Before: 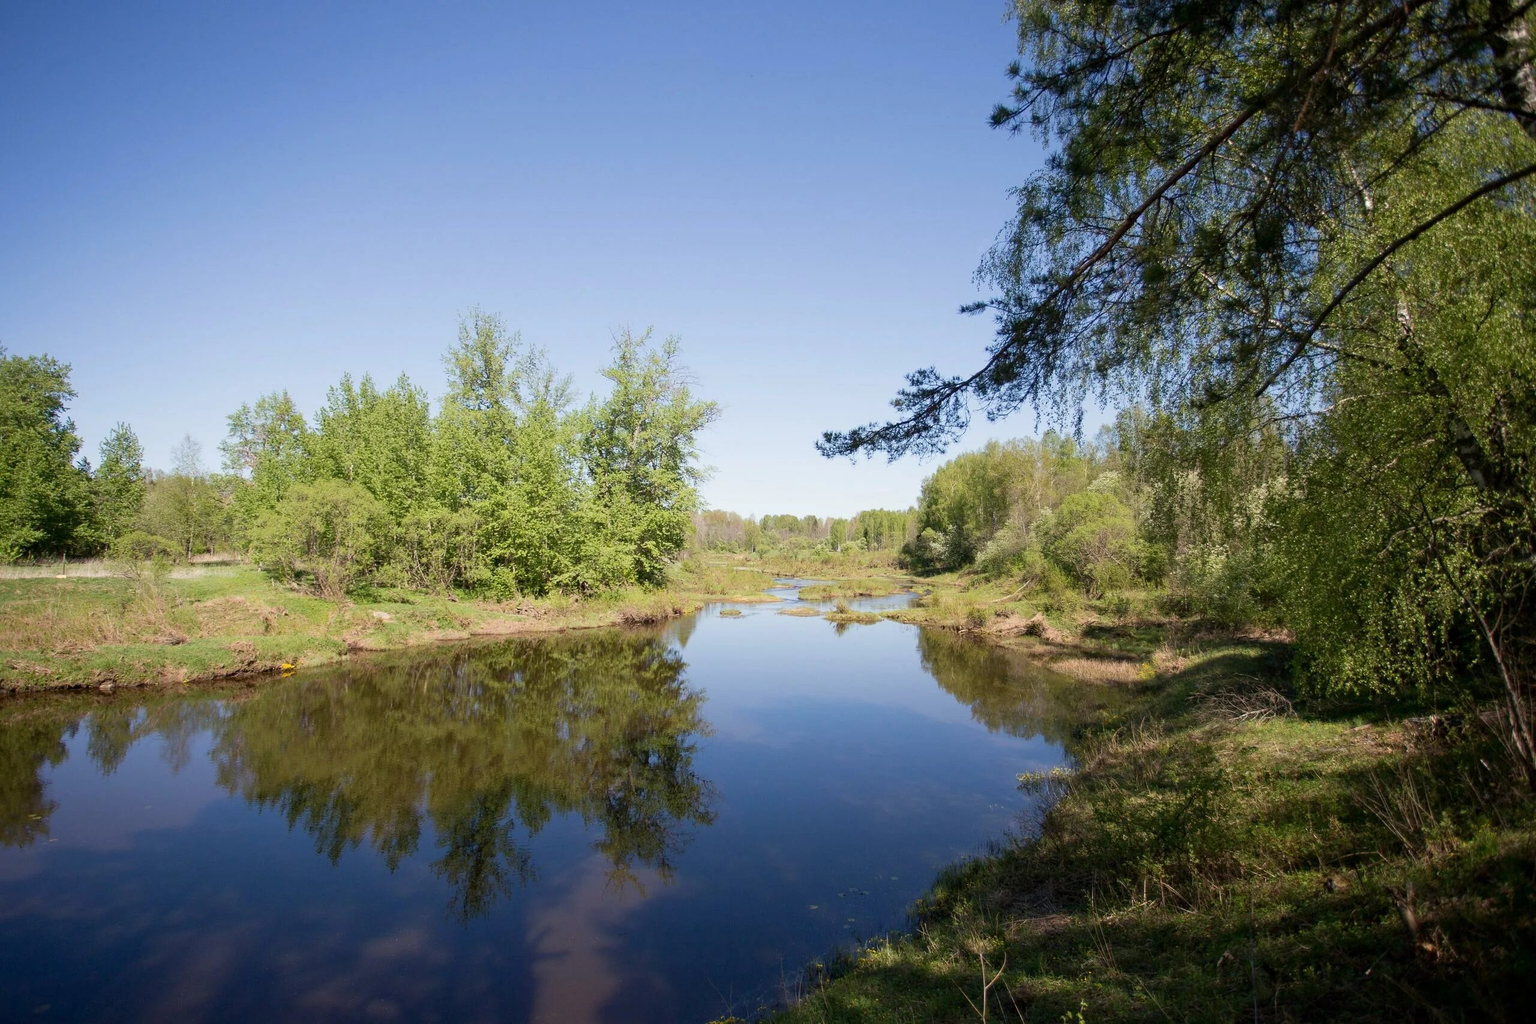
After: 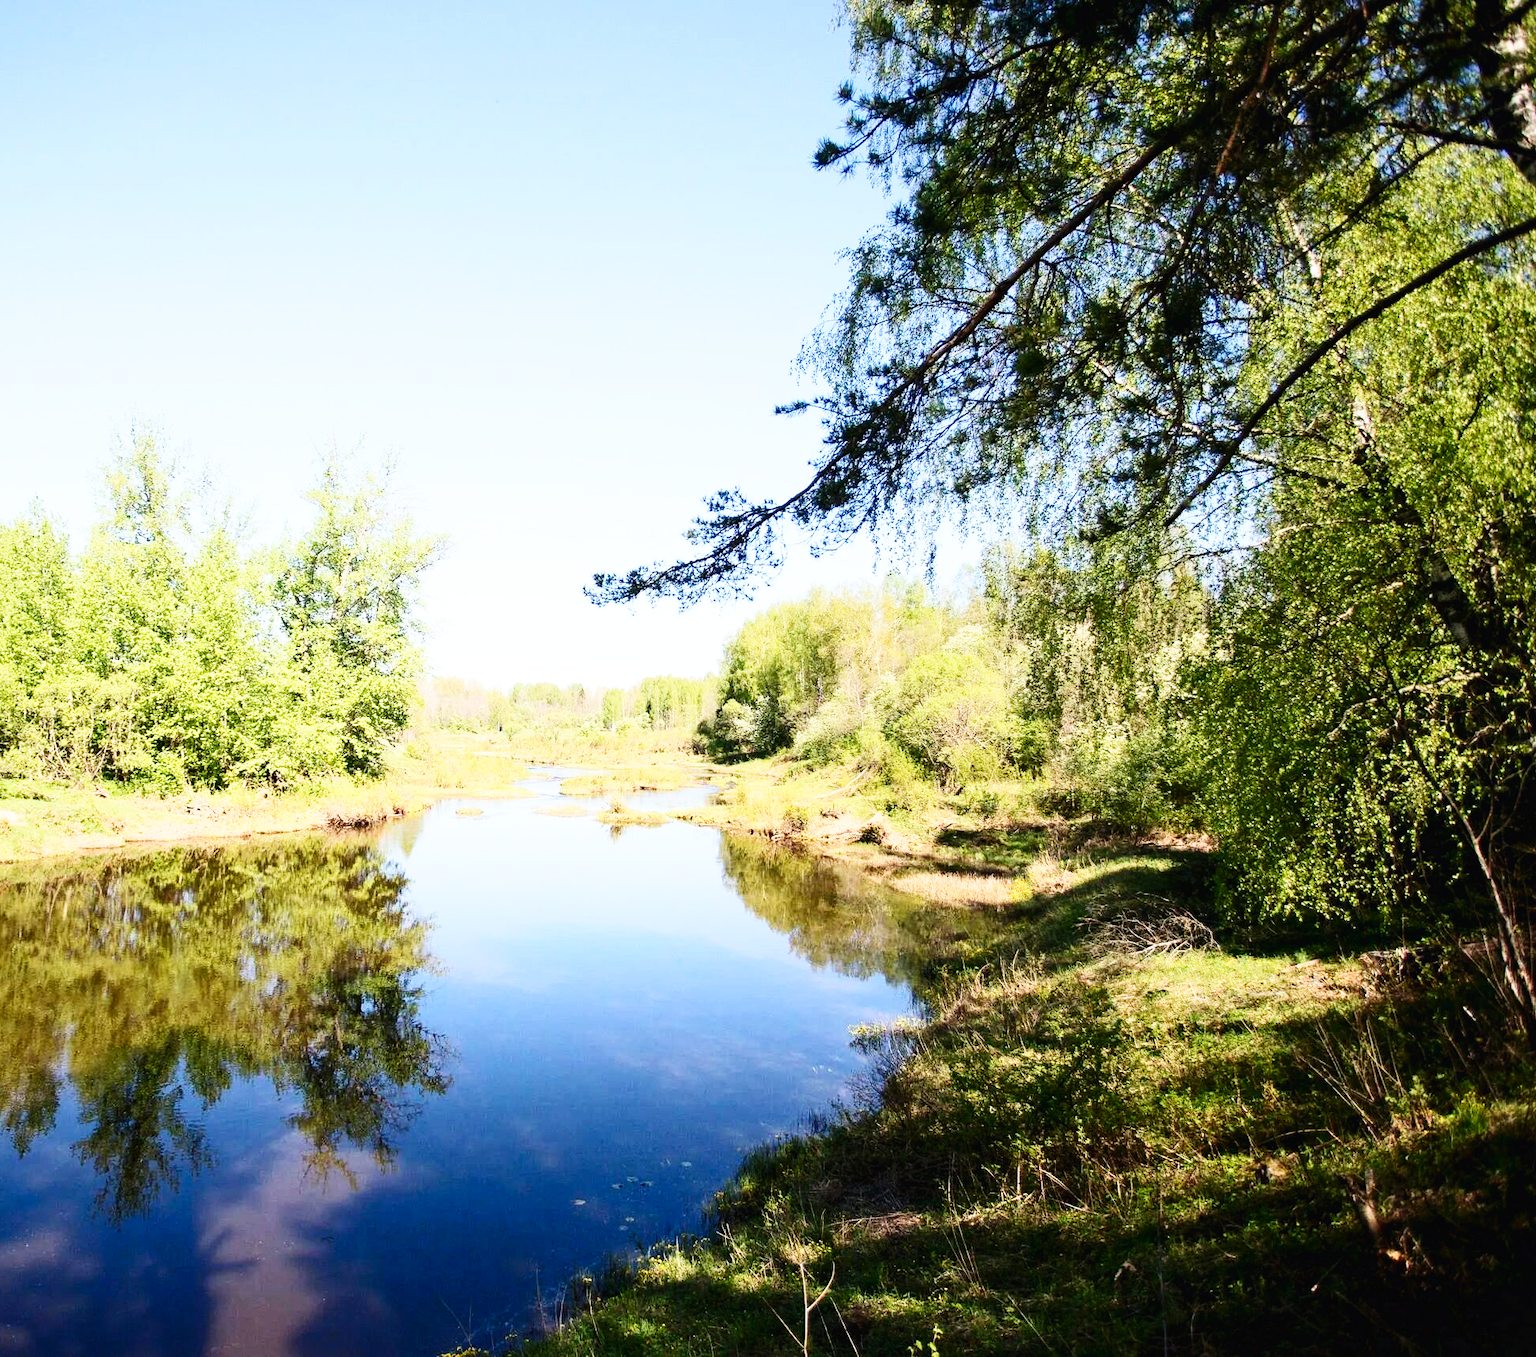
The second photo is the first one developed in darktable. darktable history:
crop and rotate: left 24.522%
contrast brightness saturation: contrast 0.236, brightness 0.092
base curve: curves: ch0 [(0, 0.003) (0.001, 0.002) (0.006, 0.004) (0.02, 0.022) (0.048, 0.086) (0.094, 0.234) (0.162, 0.431) (0.258, 0.629) (0.385, 0.8) (0.548, 0.918) (0.751, 0.988) (1, 1)], preserve colors none
